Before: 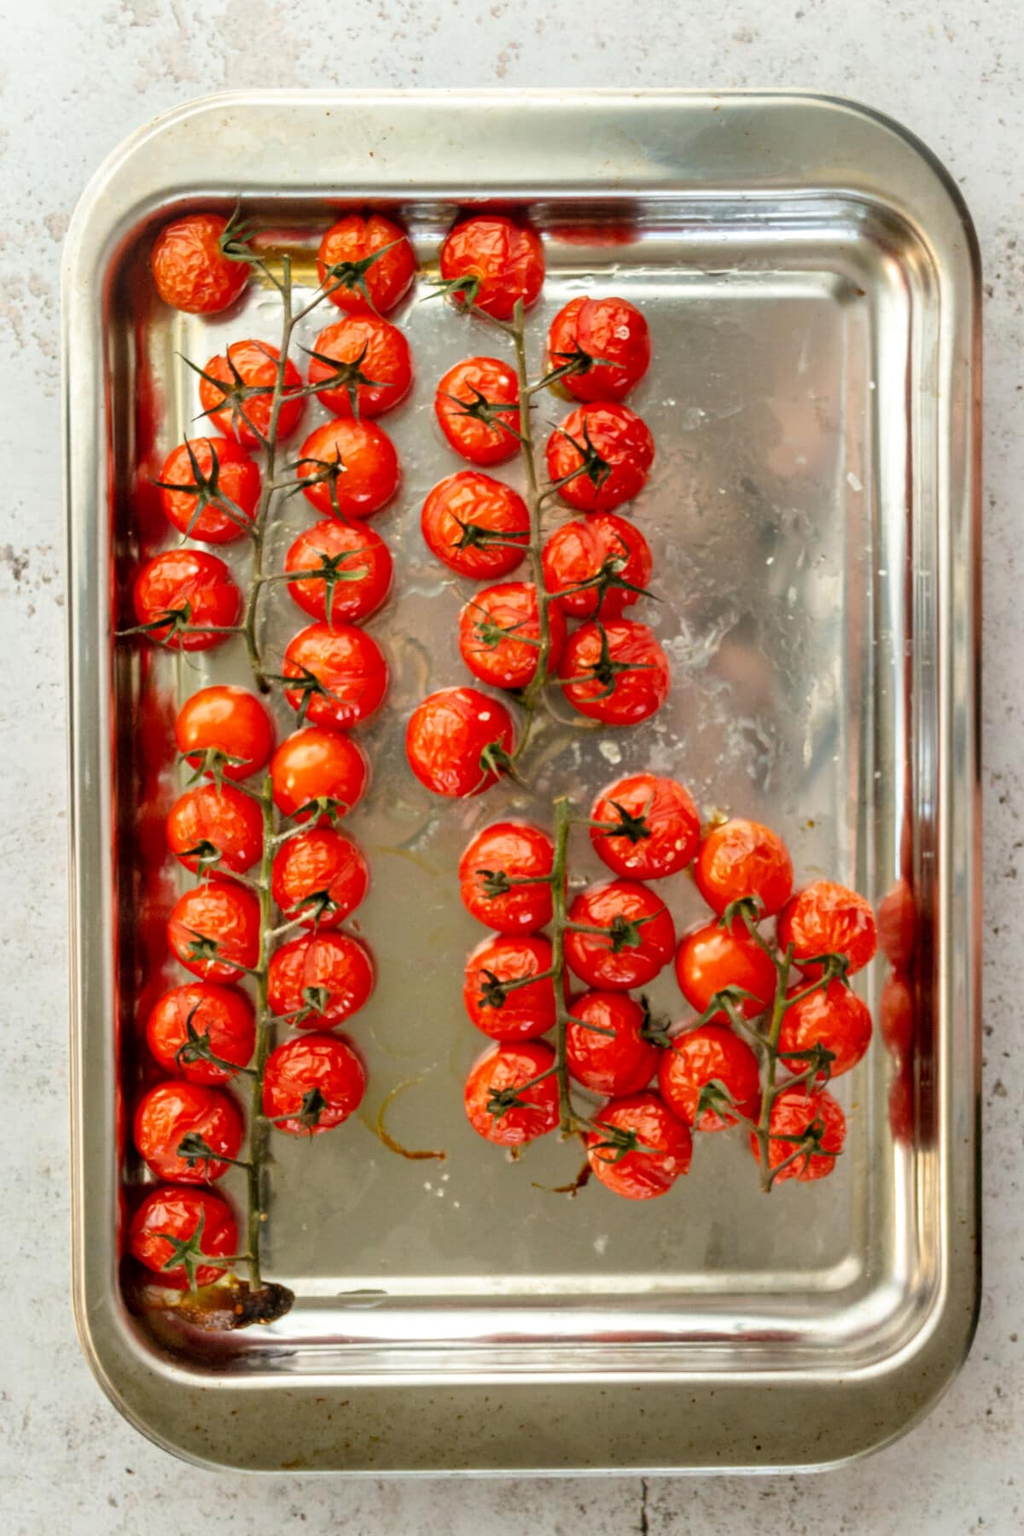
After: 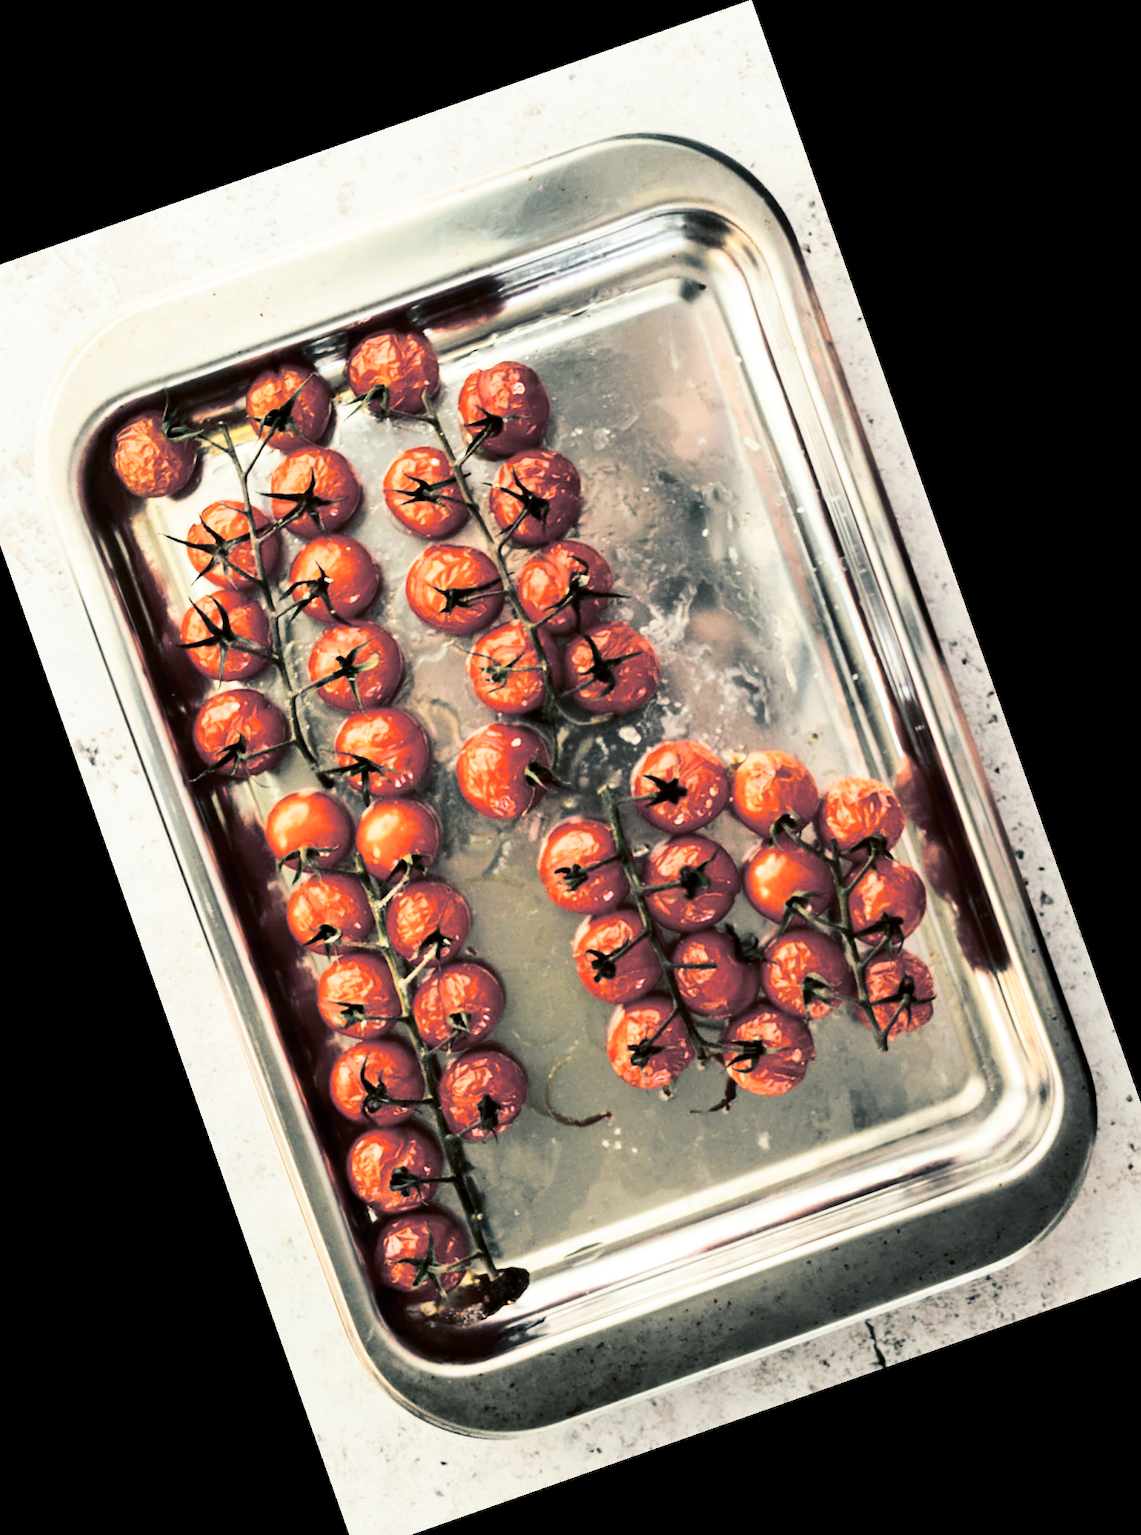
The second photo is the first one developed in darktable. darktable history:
contrast brightness saturation: contrast 0.5, saturation -0.1
crop and rotate: angle 19.43°, left 6.812%, right 4.125%, bottom 1.087%
split-toning: shadows › hue 205.2°, shadows › saturation 0.29, highlights › hue 50.4°, highlights › saturation 0.38, balance -49.9
